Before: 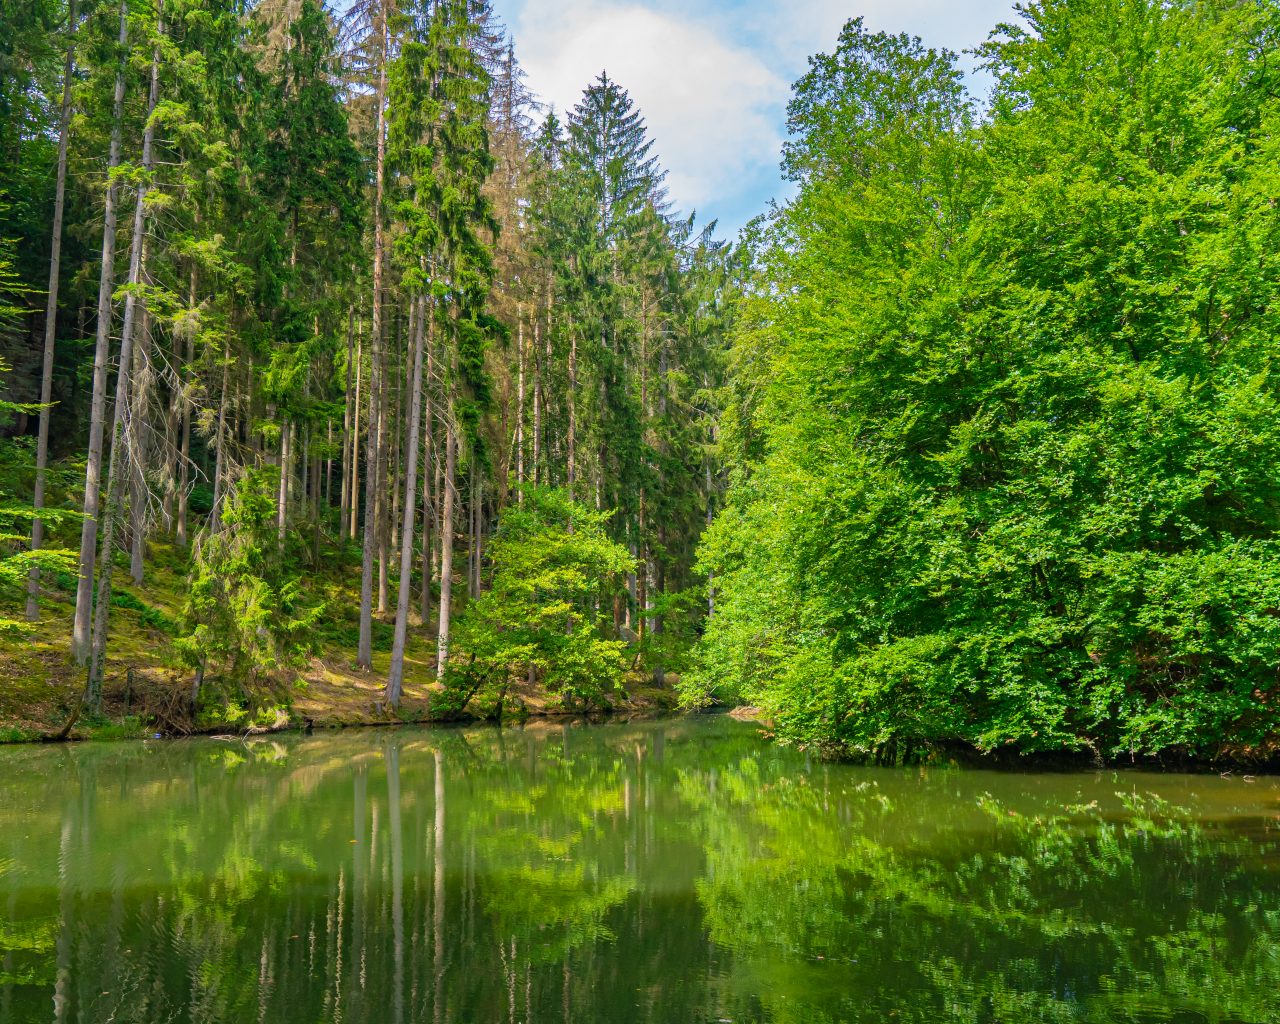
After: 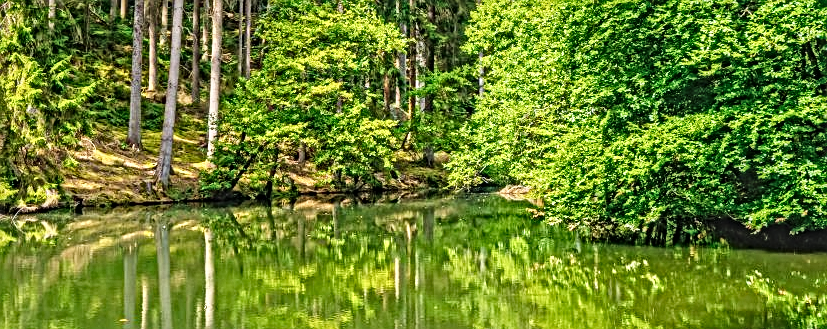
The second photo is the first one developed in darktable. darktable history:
crop: left 18.034%, top 50.91%, right 17.317%, bottom 16.94%
exposure: black level correction -0.013, exposure -0.195 EV, compensate highlight preservation false
local contrast: mode bilateral grid, contrast 20, coarseness 4, detail 300%, midtone range 0.2
tone curve: curves: ch0 [(0, 0.037) (0.045, 0.055) (0.155, 0.138) (0.29, 0.325) (0.428, 0.513) (0.604, 0.71) (0.824, 0.882) (1, 0.965)]; ch1 [(0, 0) (0.339, 0.334) (0.445, 0.419) (0.476, 0.454) (0.498, 0.498) (0.53, 0.515) (0.557, 0.556) (0.609, 0.649) (0.716, 0.746) (1, 1)]; ch2 [(0, 0) (0.327, 0.318) (0.417, 0.426) (0.46, 0.453) (0.502, 0.5) (0.526, 0.52) (0.554, 0.541) (0.626, 0.65) (0.749, 0.746) (1, 1)], preserve colors none
